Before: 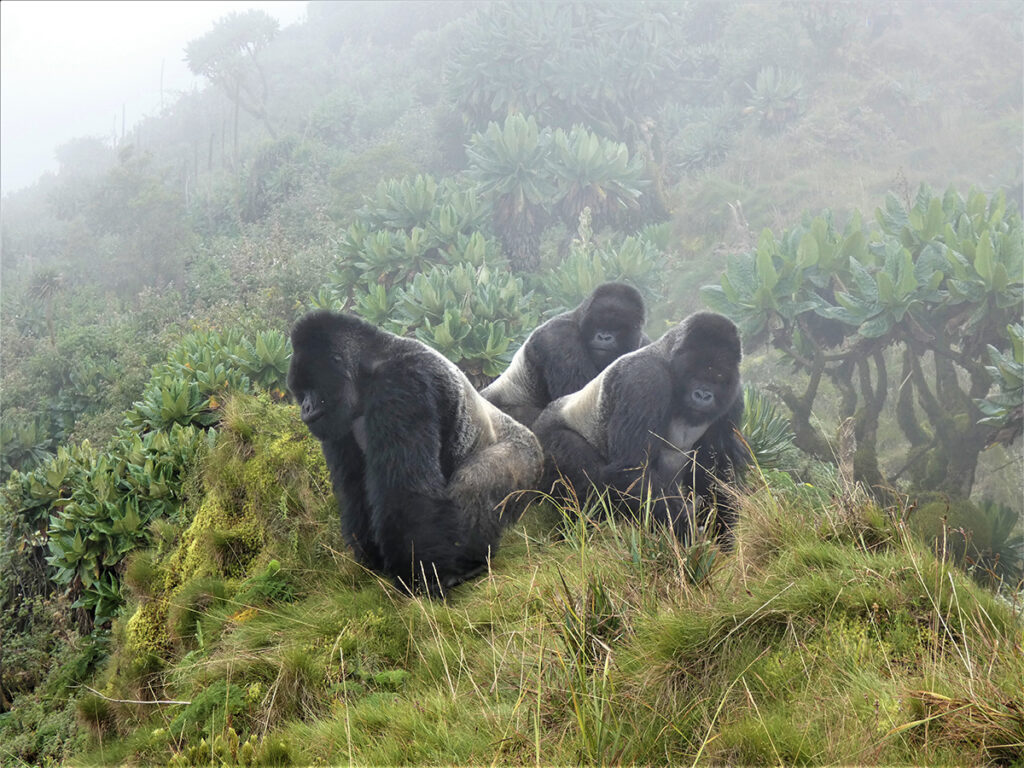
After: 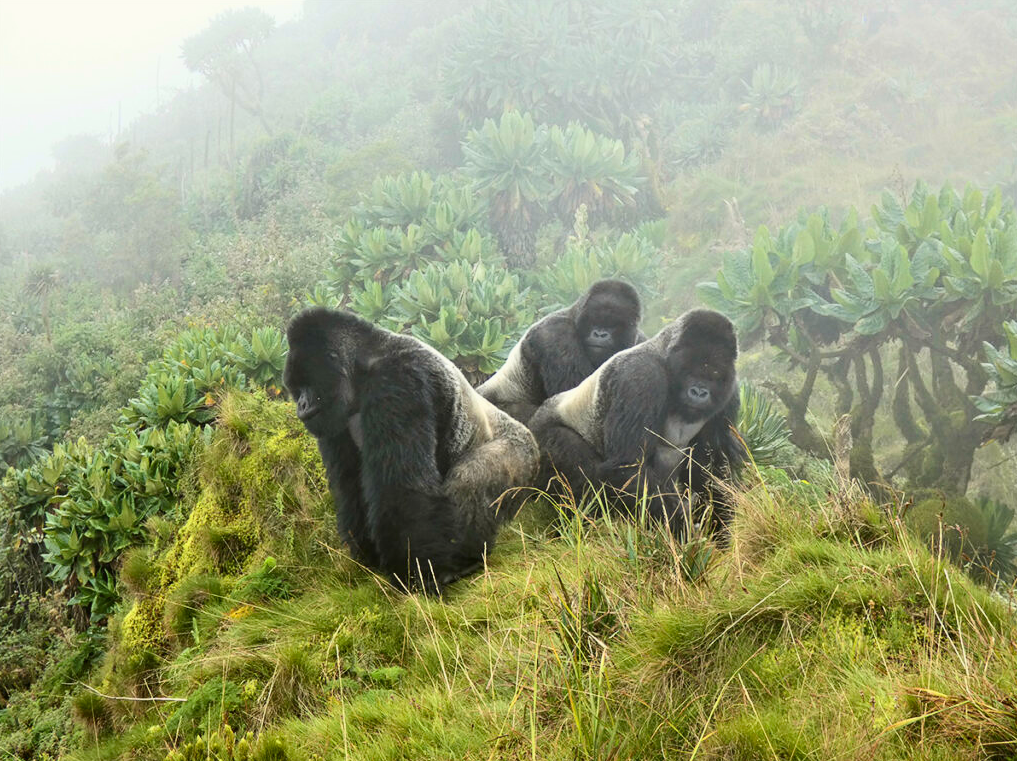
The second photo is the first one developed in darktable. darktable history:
contrast brightness saturation: contrast 0.23, brightness 0.1, saturation 0.29
color balance: mode lift, gamma, gain (sRGB), lift [1.04, 1, 1, 0.97], gamma [1.01, 1, 1, 0.97], gain [0.96, 1, 1, 0.97]
haze removal: compatibility mode true, adaptive false
crop: left 0.434%, top 0.485%, right 0.244%, bottom 0.386%
